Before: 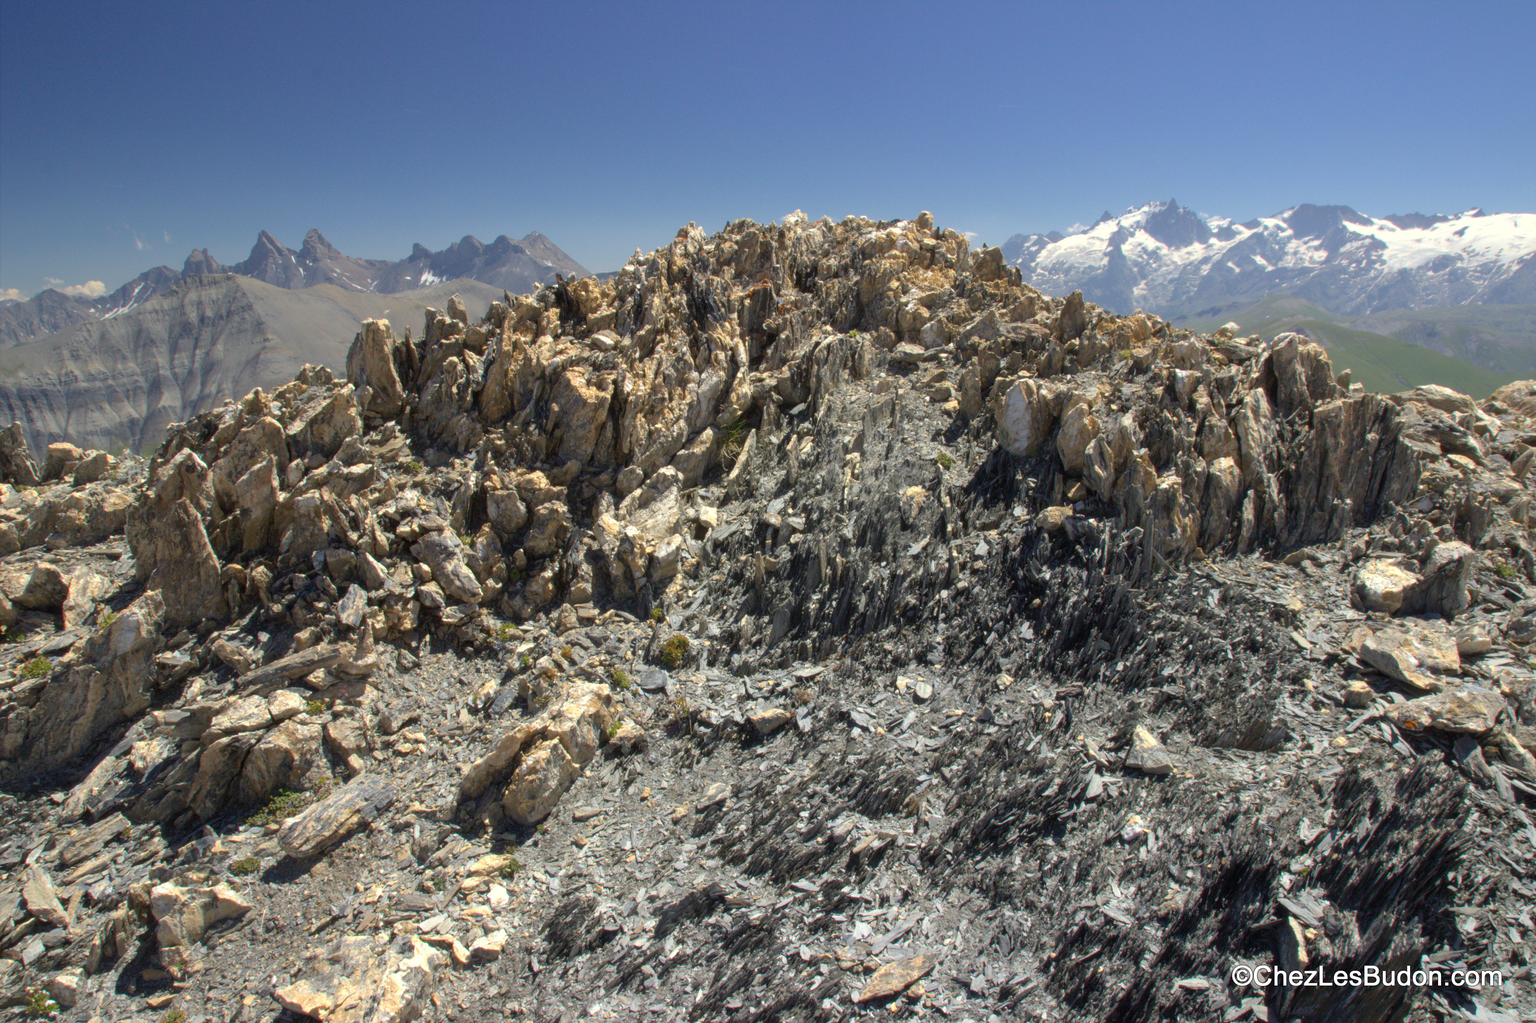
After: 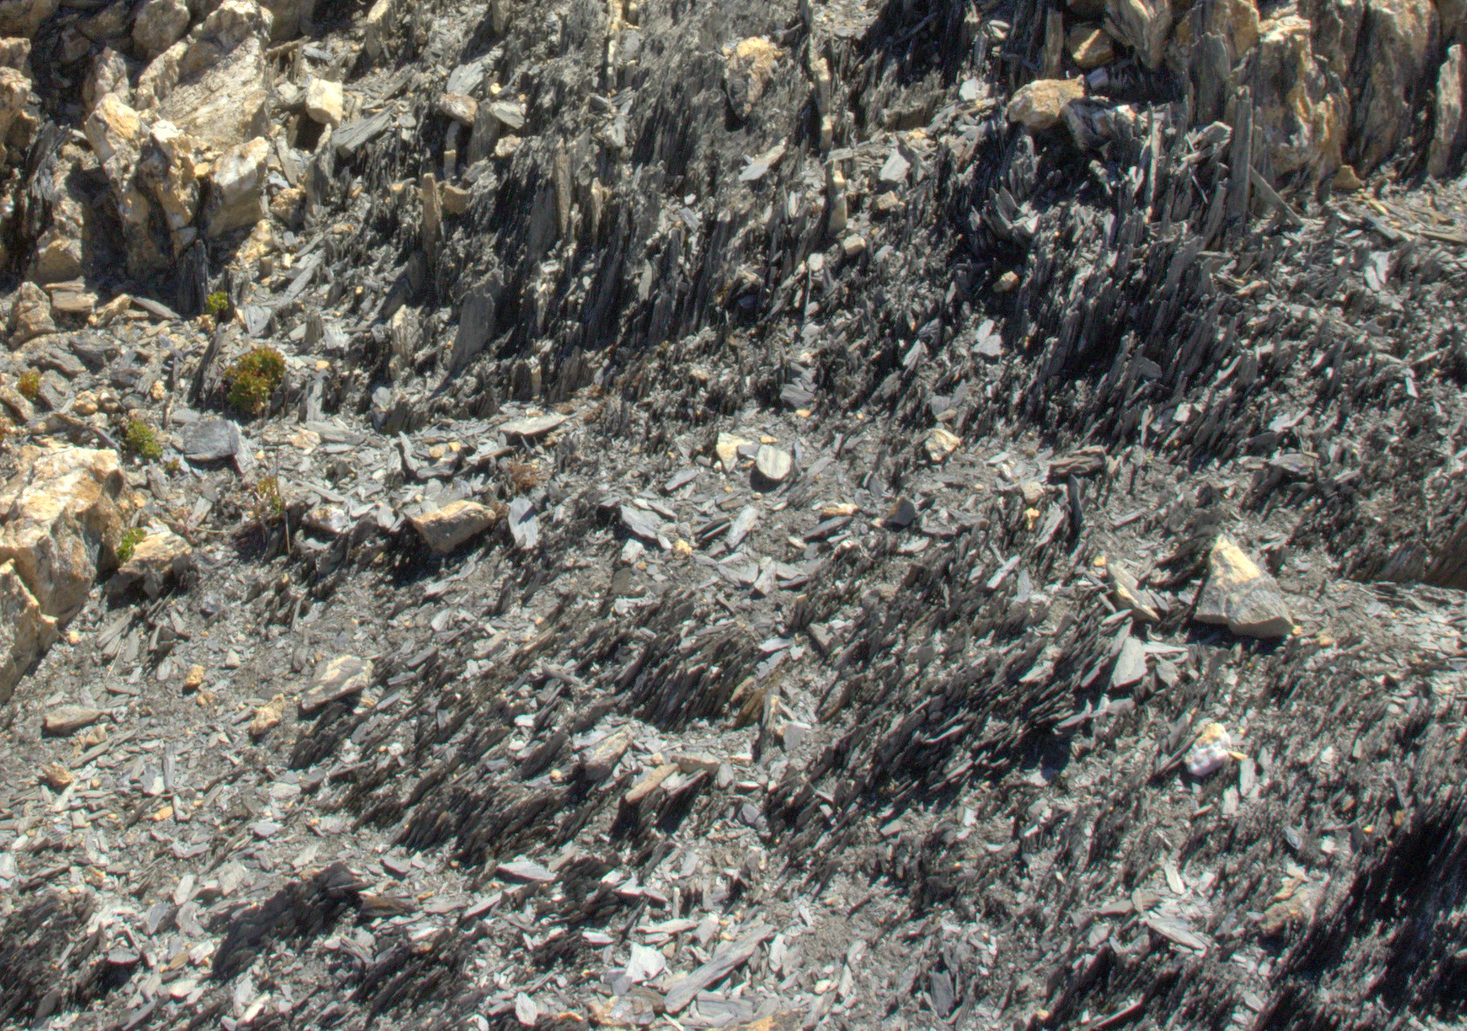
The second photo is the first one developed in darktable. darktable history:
crop: left 35.976%, top 45.819%, right 18.162%, bottom 5.807%
shadows and highlights: low approximation 0.01, soften with gaussian
